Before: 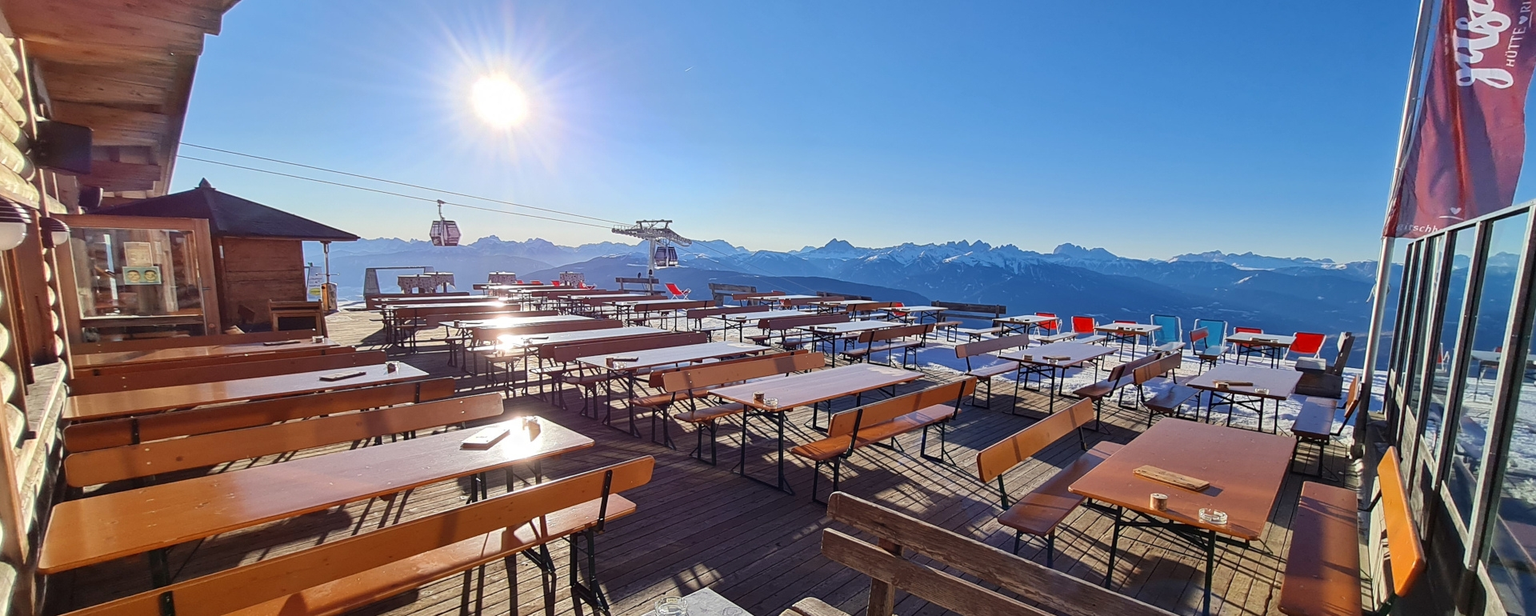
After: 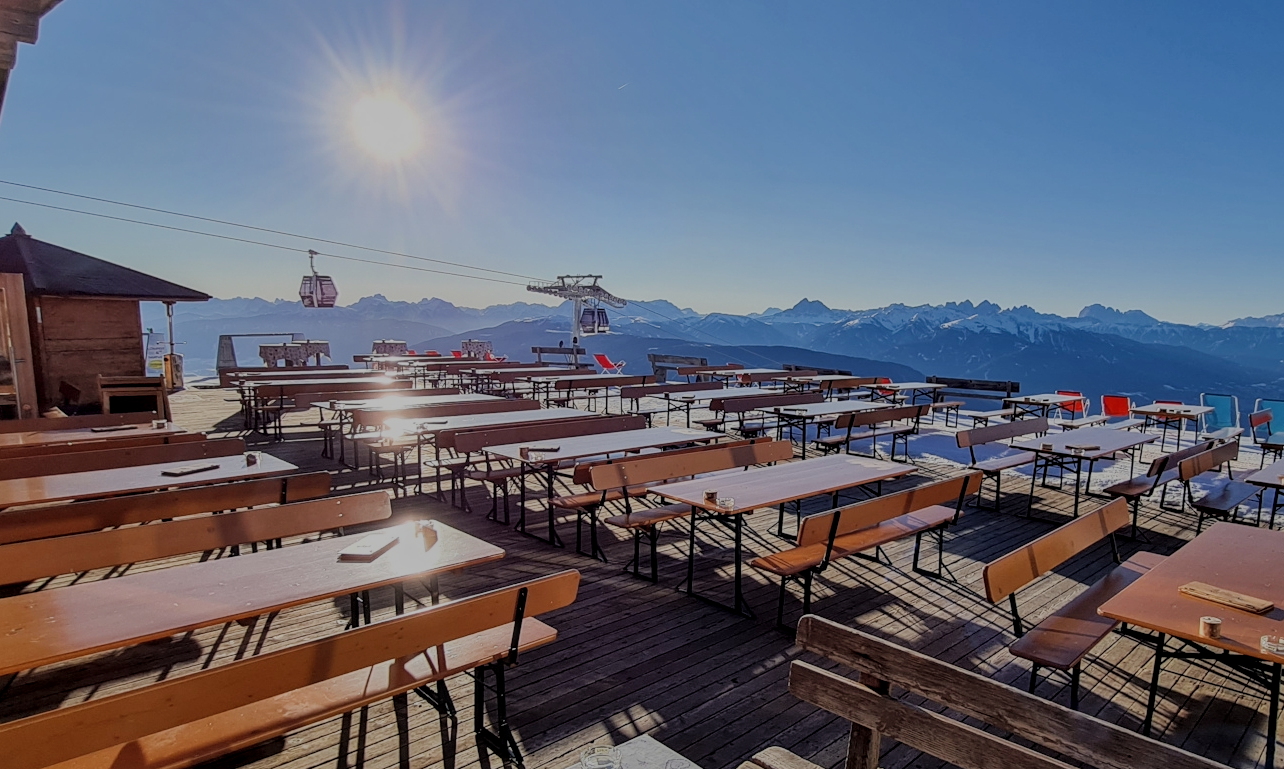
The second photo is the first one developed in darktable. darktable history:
exposure: exposure -0.493 EV, compensate highlight preservation false
filmic rgb: black relative exposure -7.12 EV, white relative exposure 5.35 EV, hardness 3.02
local contrast: on, module defaults
color correction: highlights b* 0, saturation 0.978
crop and rotate: left 12.398%, right 20.682%
shadows and highlights: shadows 39.8, highlights -59.68
